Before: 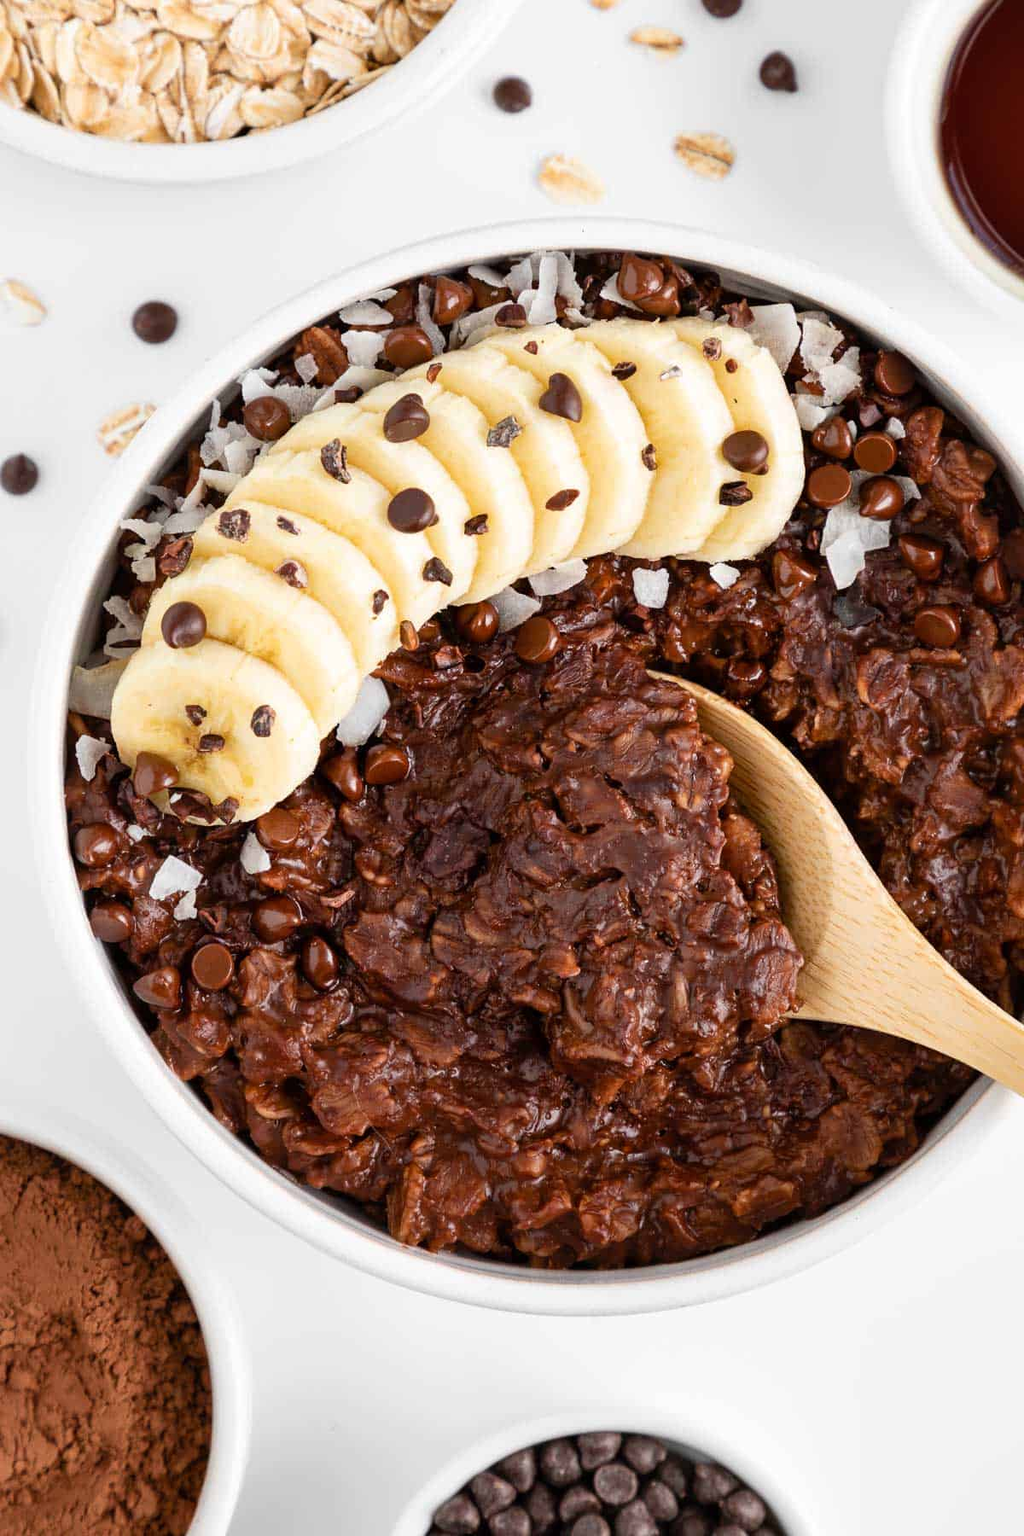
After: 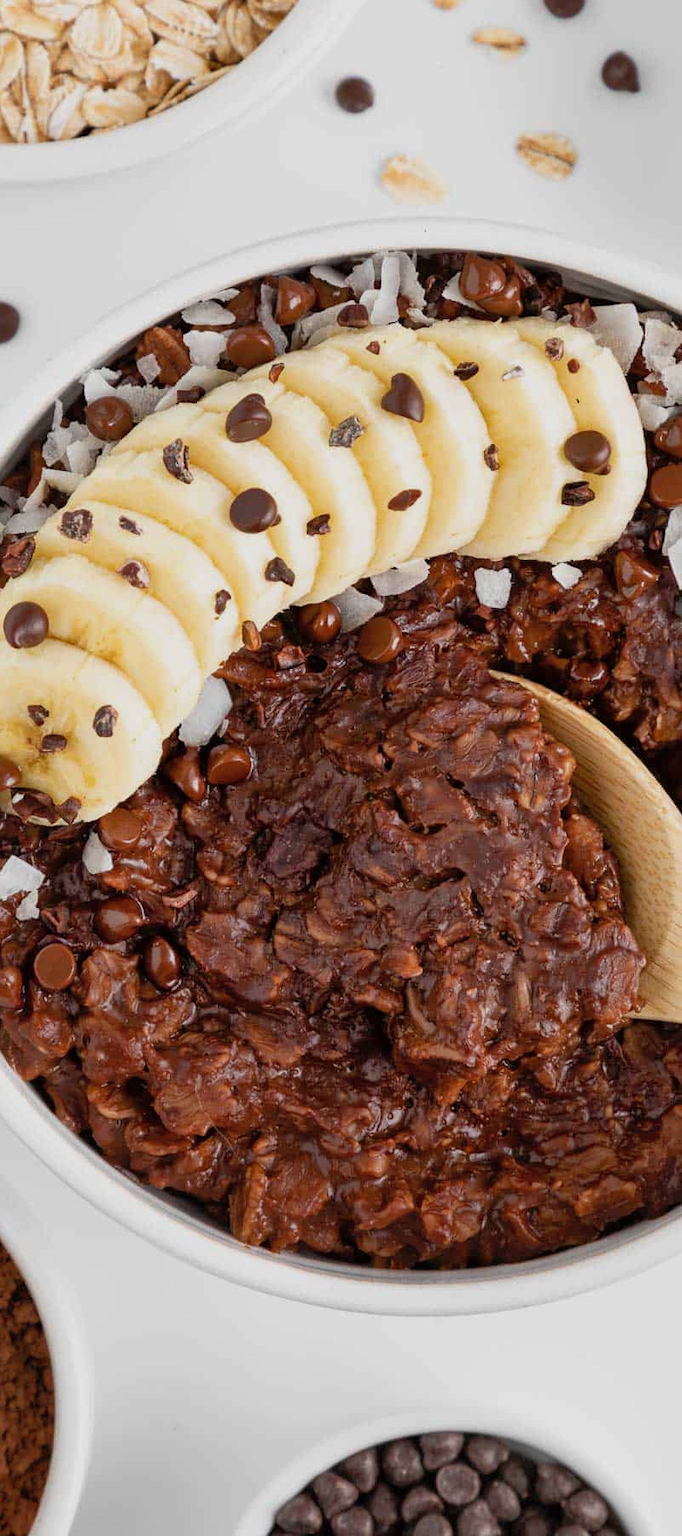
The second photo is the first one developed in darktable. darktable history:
shadows and highlights: shadows 43.06, highlights 6.94
crop and rotate: left 15.446%, right 17.836%
exposure: exposure -0.36 EV, compensate highlight preservation false
